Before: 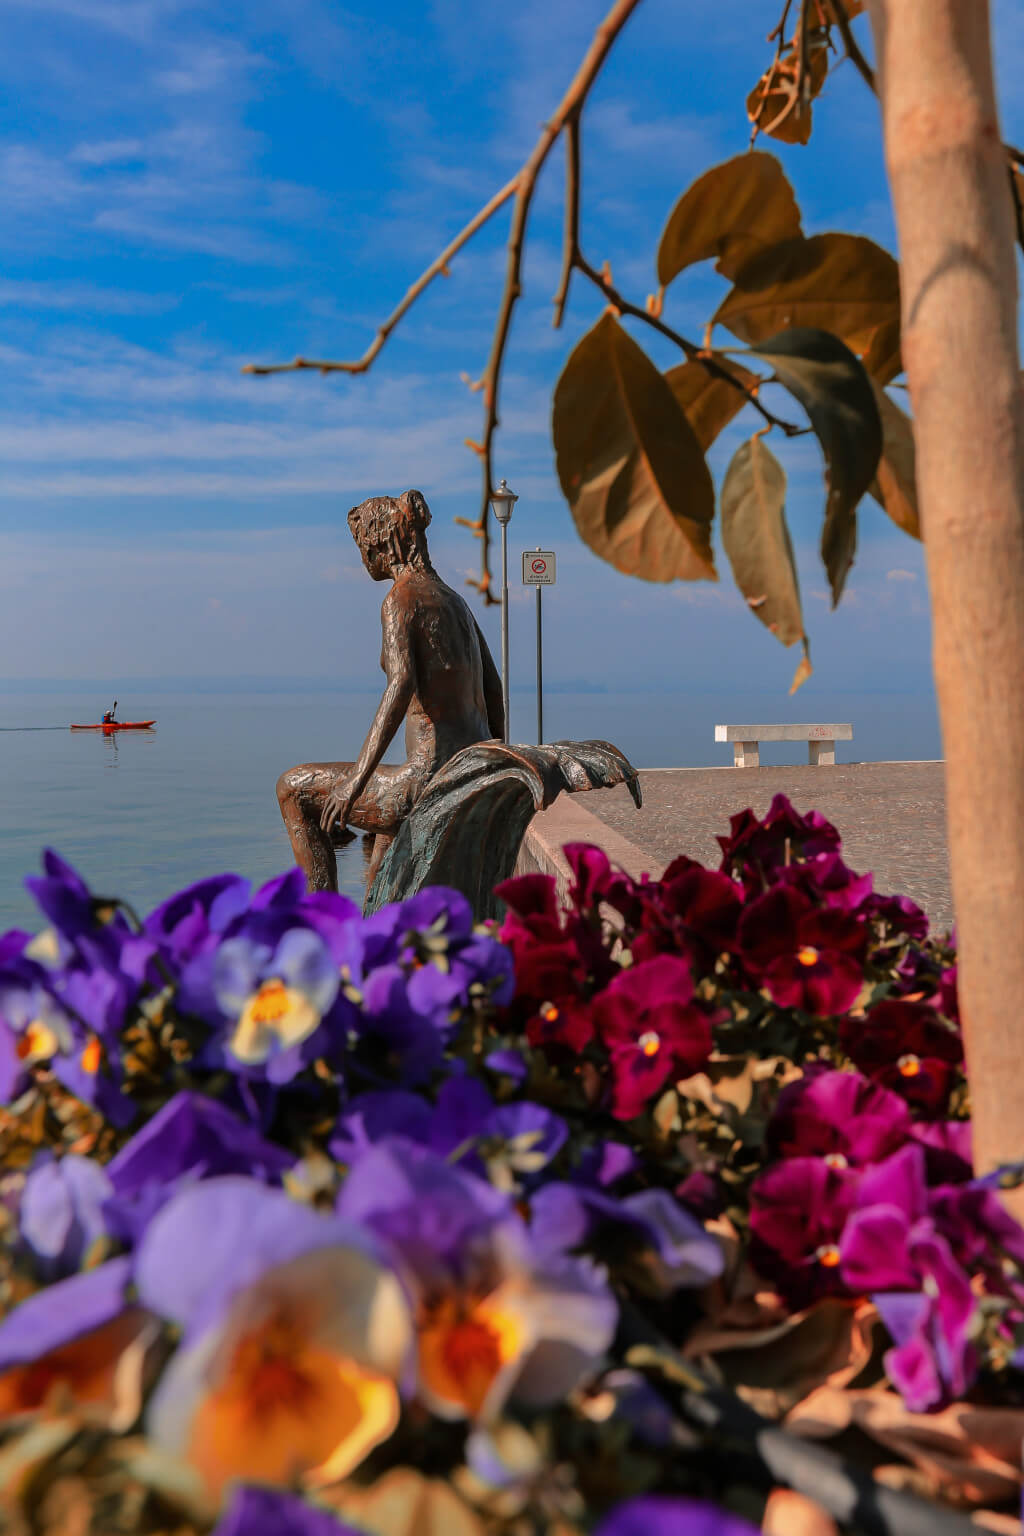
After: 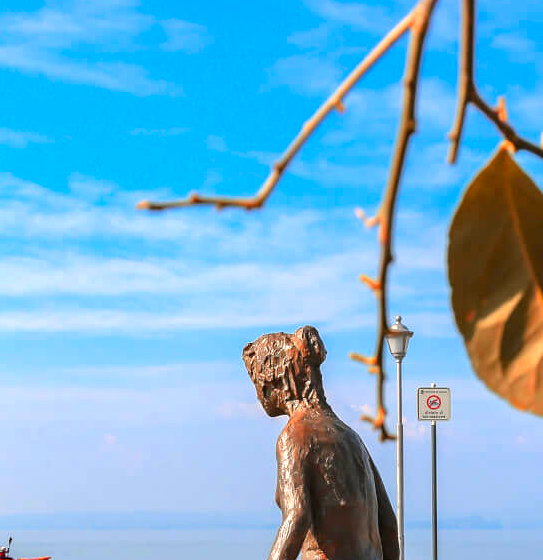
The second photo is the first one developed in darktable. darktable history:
crop: left 10.291%, top 10.701%, right 36.562%, bottom 51.828%
color correction: highlights b* 0.001, saturation 1.12
exposure: exposure 1.251 EV, compensate highlight preservation false
